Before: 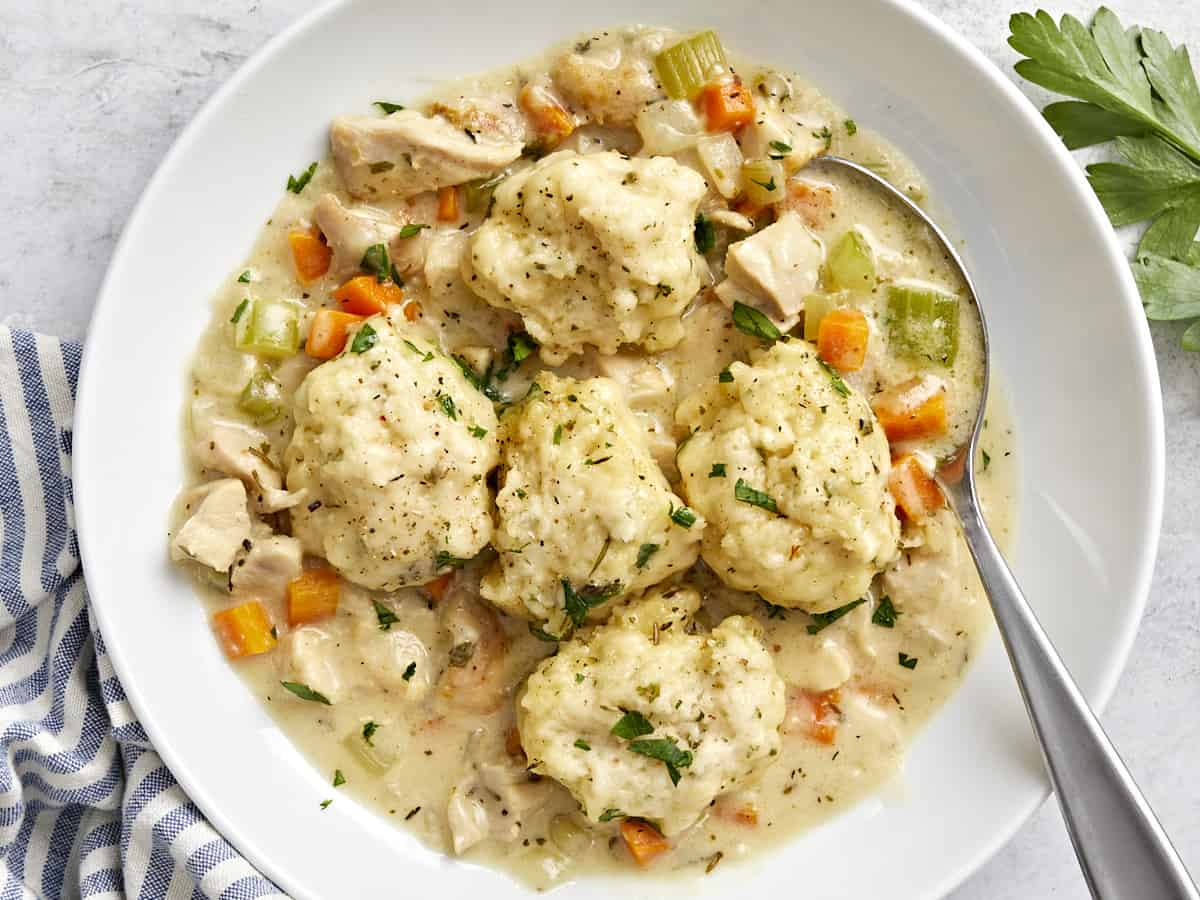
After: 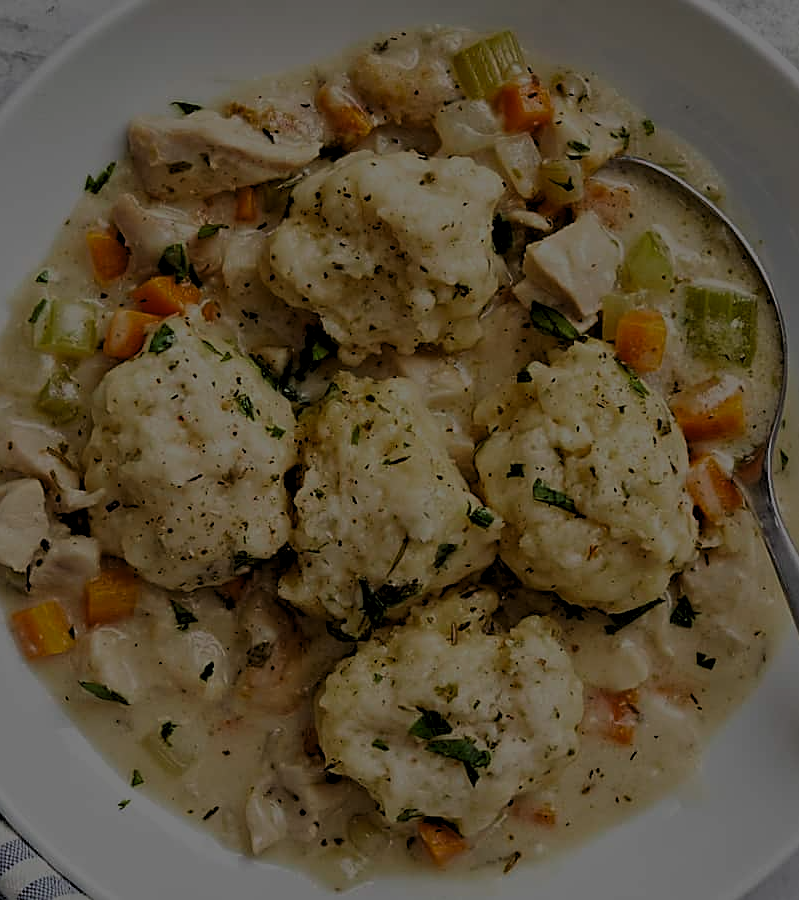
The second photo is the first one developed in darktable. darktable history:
levels: levels [0.062, 0.494, 0.925]
sharpen: on, module defaults
exposure: exposure -2.442 EV, compensate exposure bias true, compensate highlight preservation false
crop: left 16.896%, right 16.468%
